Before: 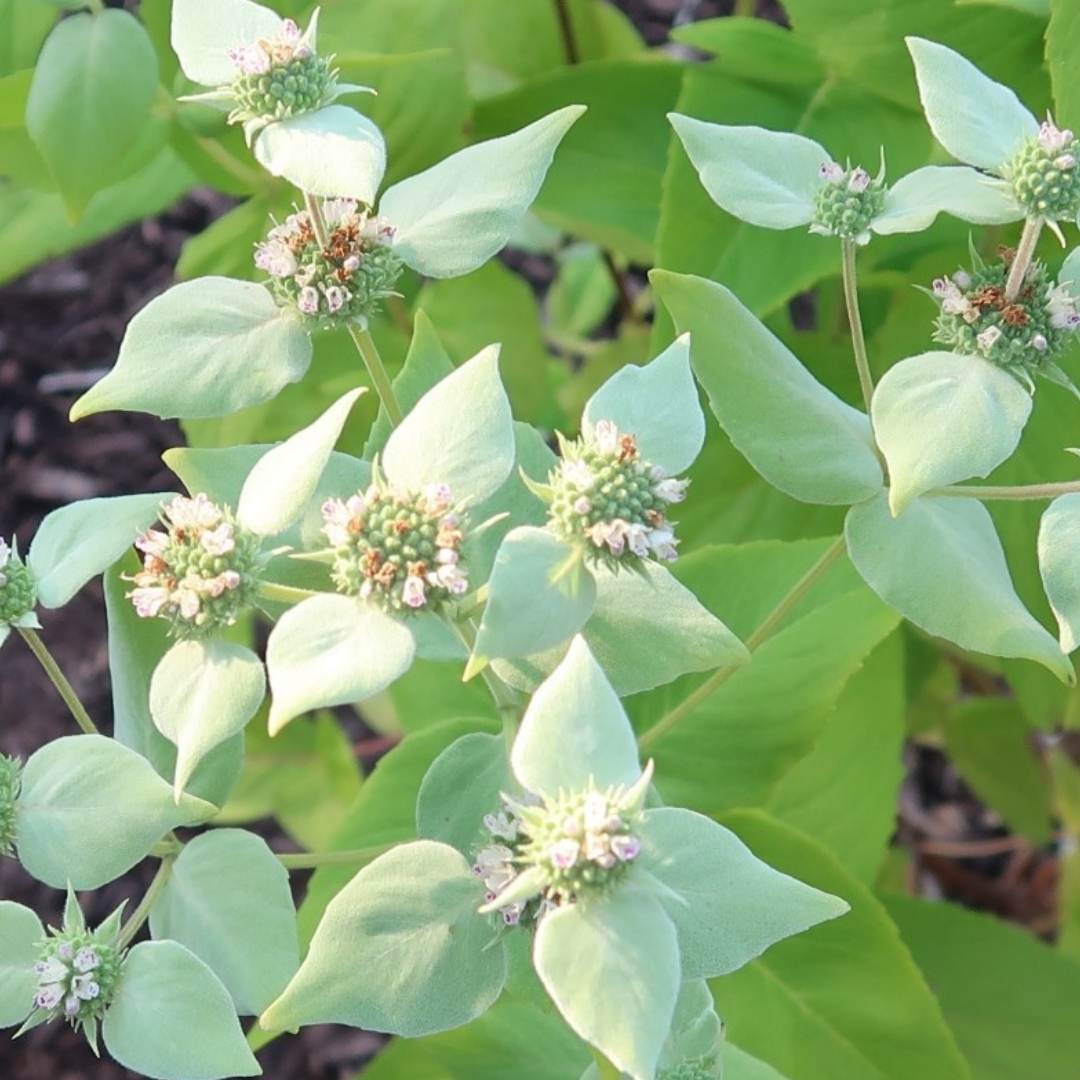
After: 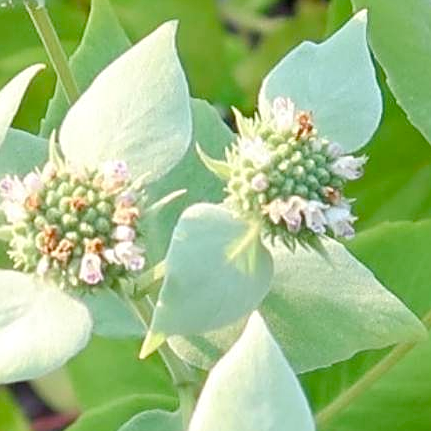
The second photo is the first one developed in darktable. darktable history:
color balance rgb: linear chroma grading › shadows 32%, linear chroma grading › global chroma -2%, linear chroma grading › mid-tones 4%, perceptual saturation grading › global saturation -2%, perceptual saturation grading › highlights -8%, perceptual saturation grading › mid-tones 8%, perceptual saturation grading › shadows 4%, perceptual brilliance grading › highlights 8%, perceptual brilliance grading › mid-tones 4%, perceptual brilliance grading › shadows 2%, global vibrance 16%, saturation formula JzAzBz (2021)
exposure: black level correction 0.009, exposure -0.159 EV, compensate highlight preservation false
sharpen: on, module defaults
crop: left 30%, top 30%, right 30%, bottom 30%
